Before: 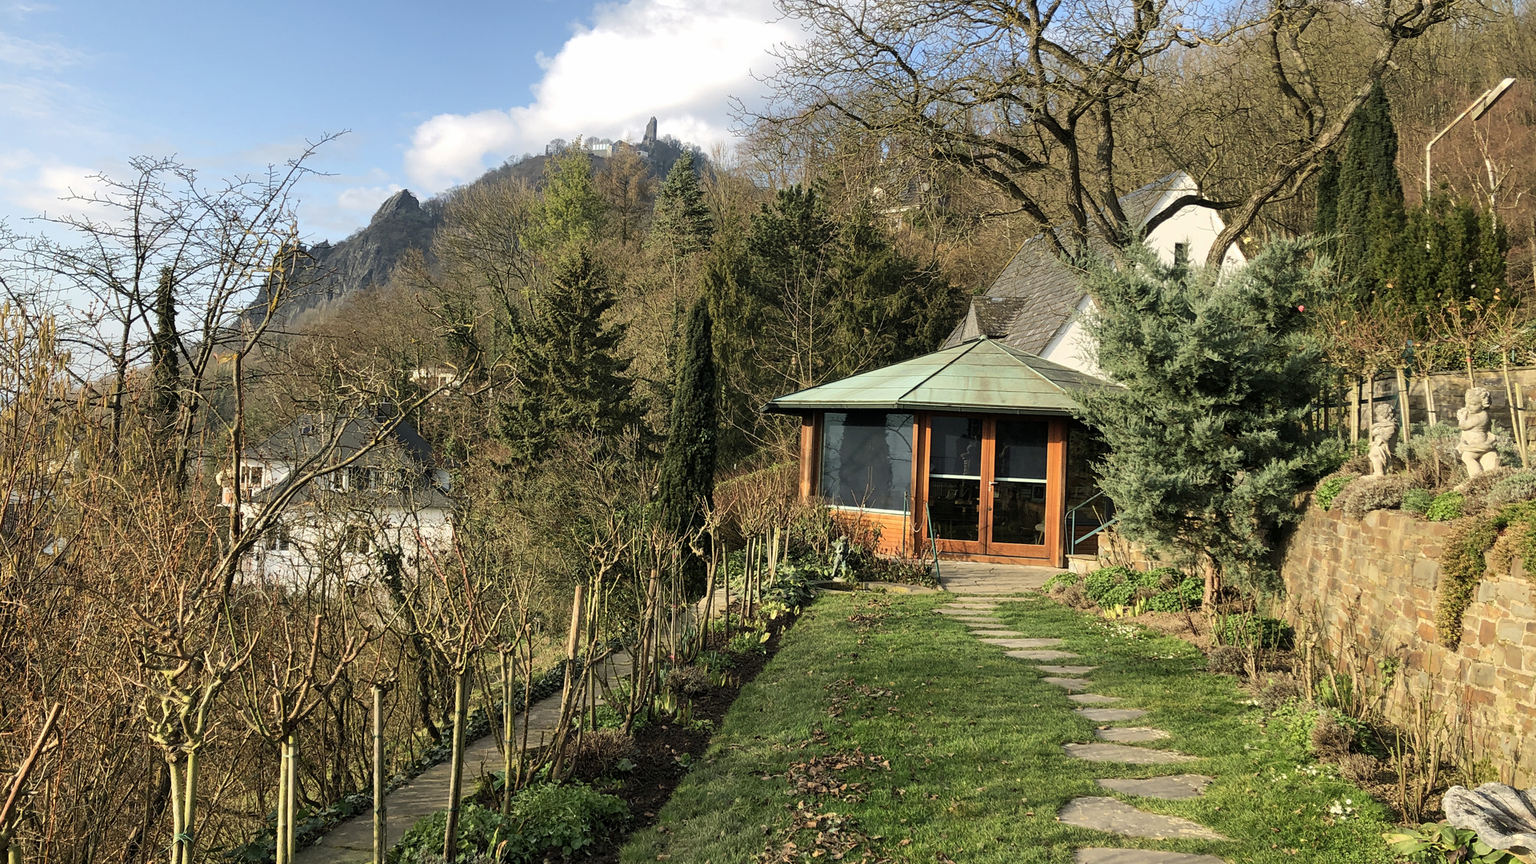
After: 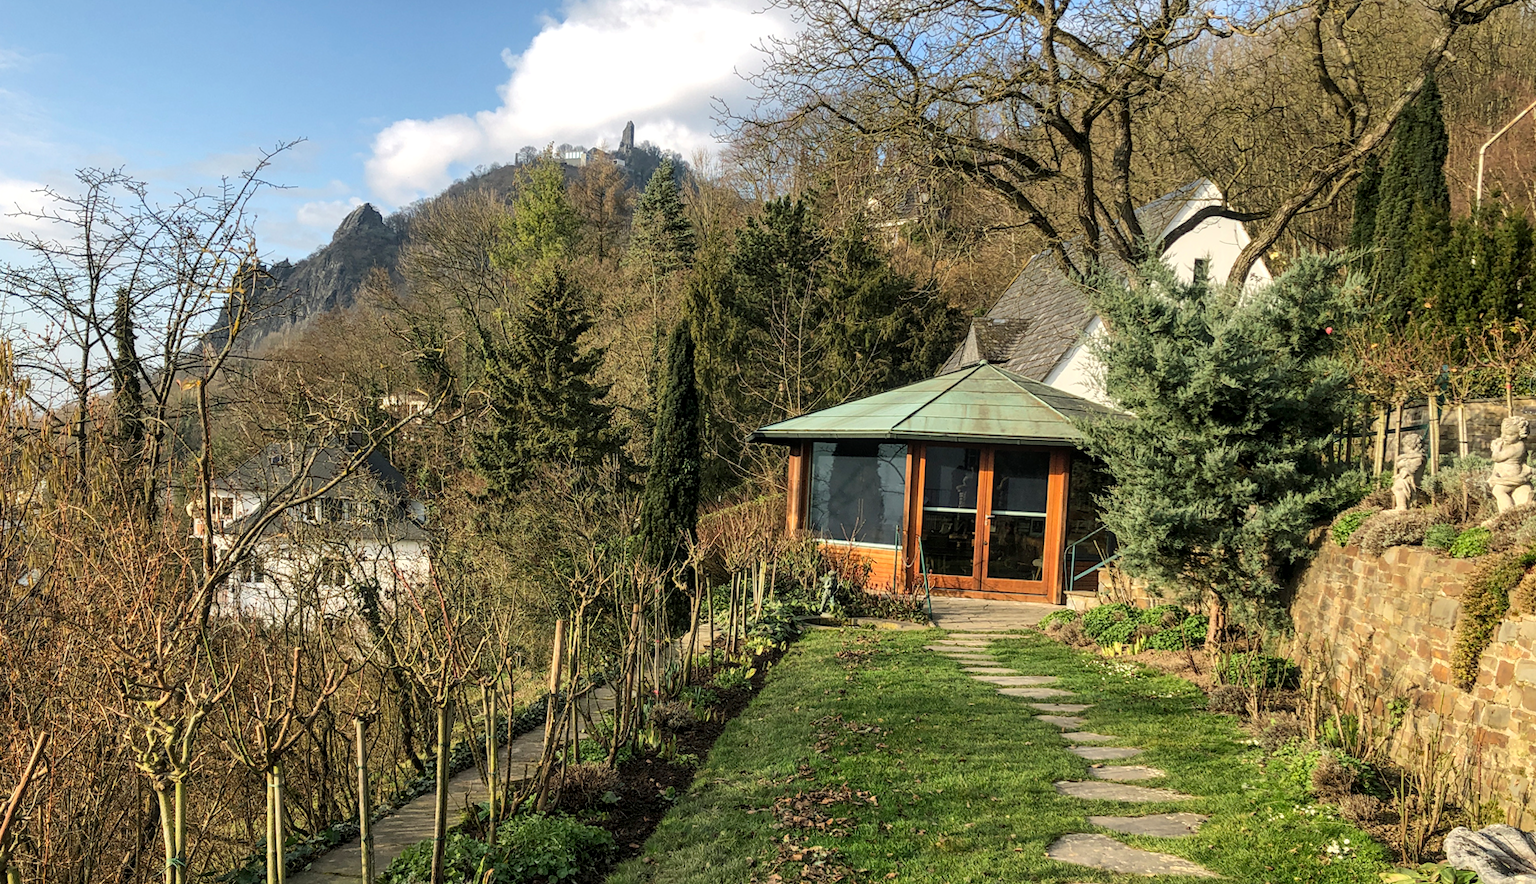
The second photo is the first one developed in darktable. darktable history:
rotate and perspective: rotation 0.074°, lens shift (vertical) 0.096, lens shift (horizontal) -0.041, crop left 0.043, crop right 0.952, crop top 0.024, crop bottom 0.979
tone equalizer: on, module defaults
local contrast: on, module defaults
